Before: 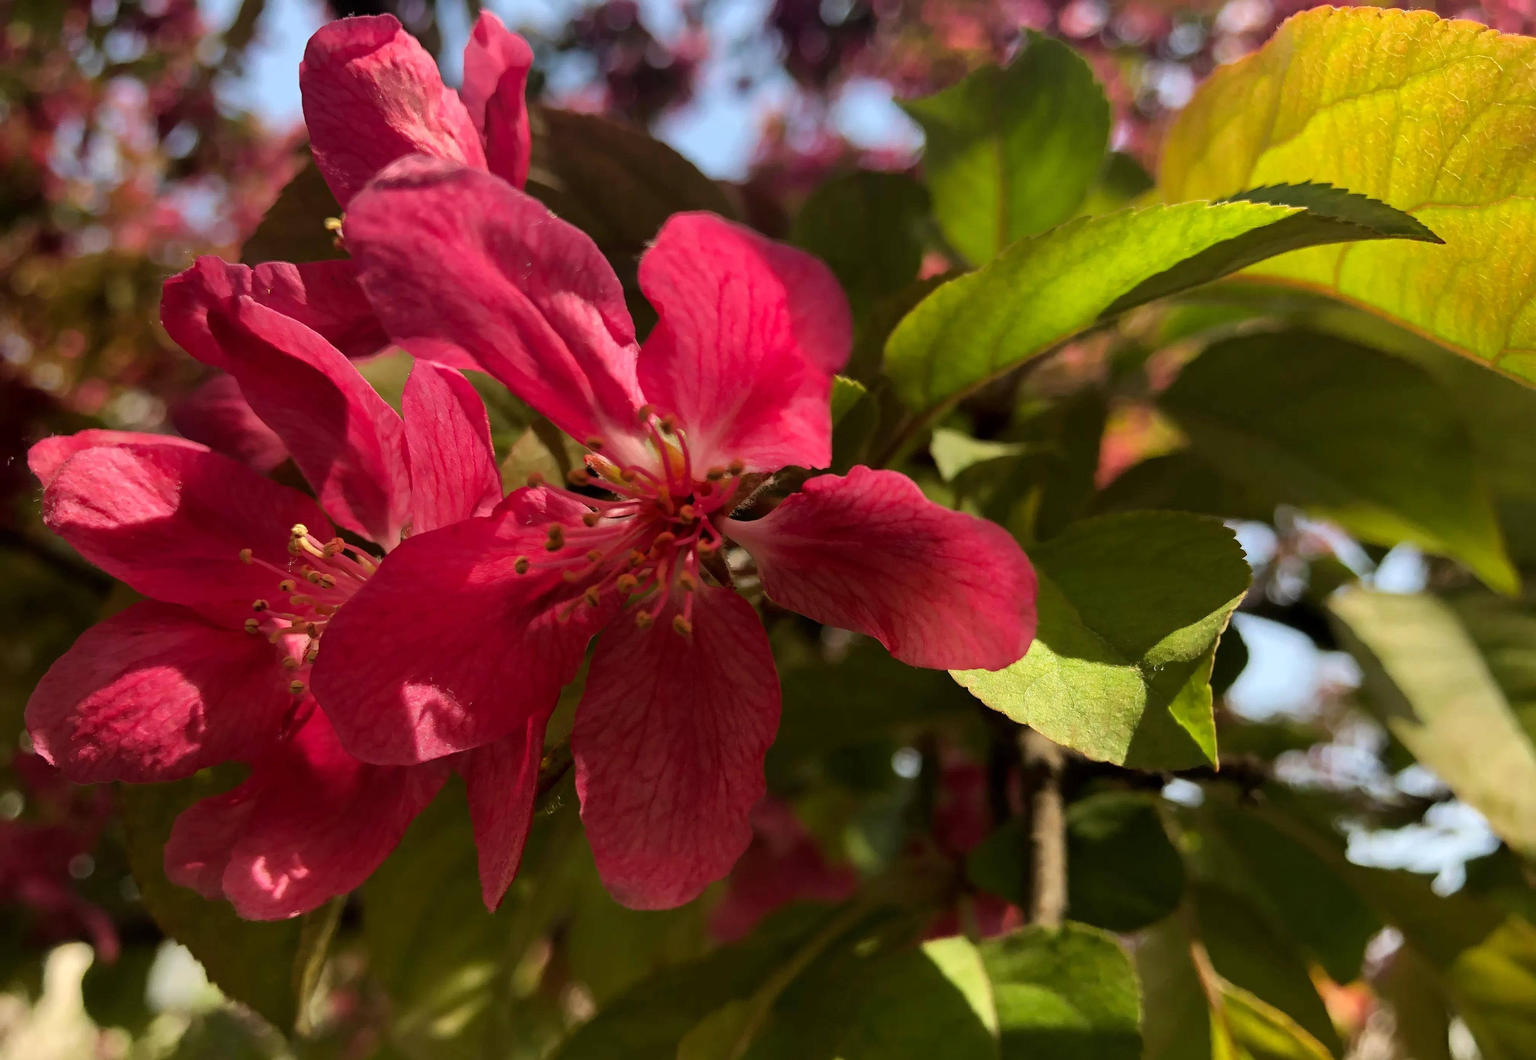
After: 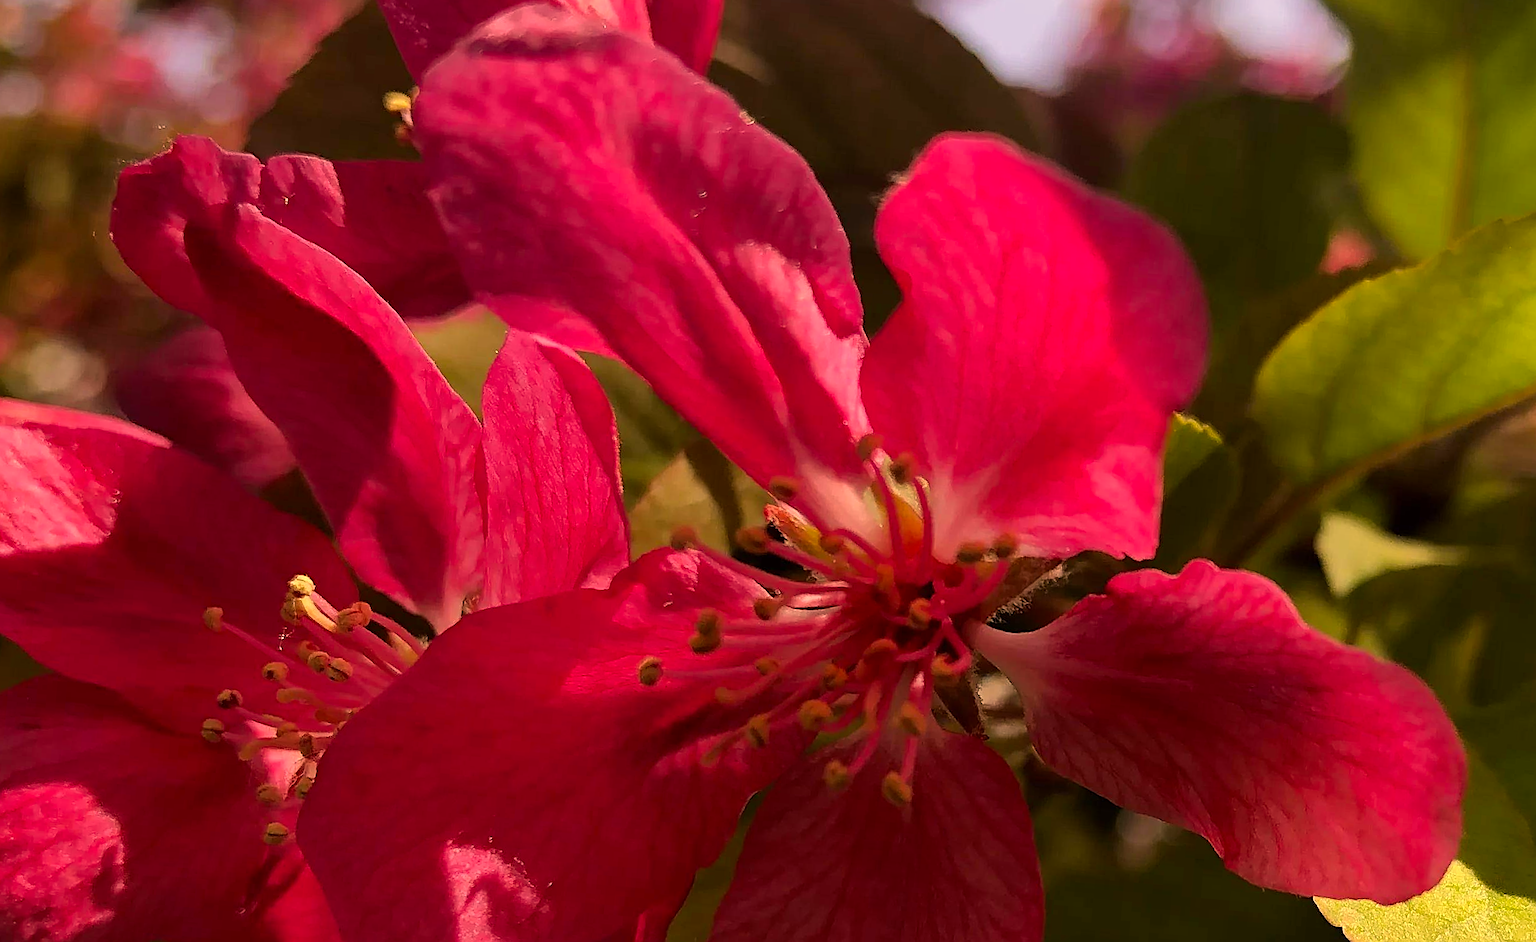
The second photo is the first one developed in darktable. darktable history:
color correction: highlights a* 17.88, highlights b* 18.79
crop and rotate: angle -4.99°, left 2.122%, top 6.945%, right 27.566%, bottom 30.519%
sharpen: amount 1
